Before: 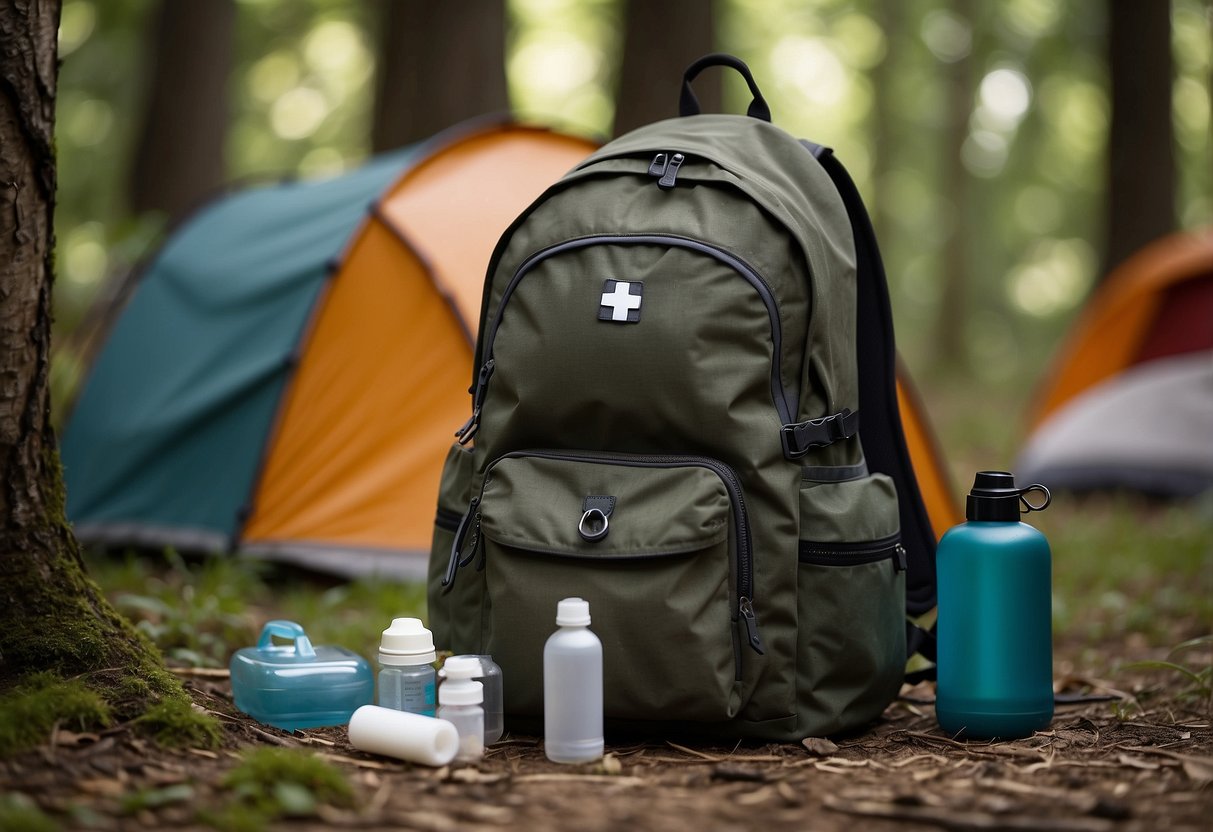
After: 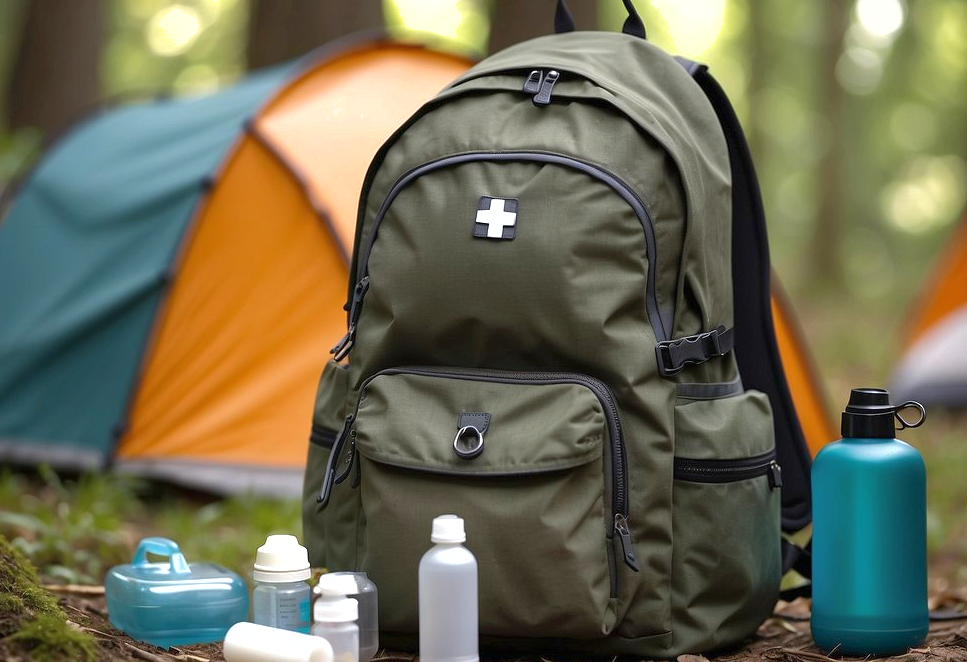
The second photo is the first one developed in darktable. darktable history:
crop and rotate: left 10.332%, top 9.988%, right 9.898%, bottom 10.409%
shadows and highlights: on, module defaults
exposure: black level correction 0, exposure 0.597 EV, compensate highlight preservation false
